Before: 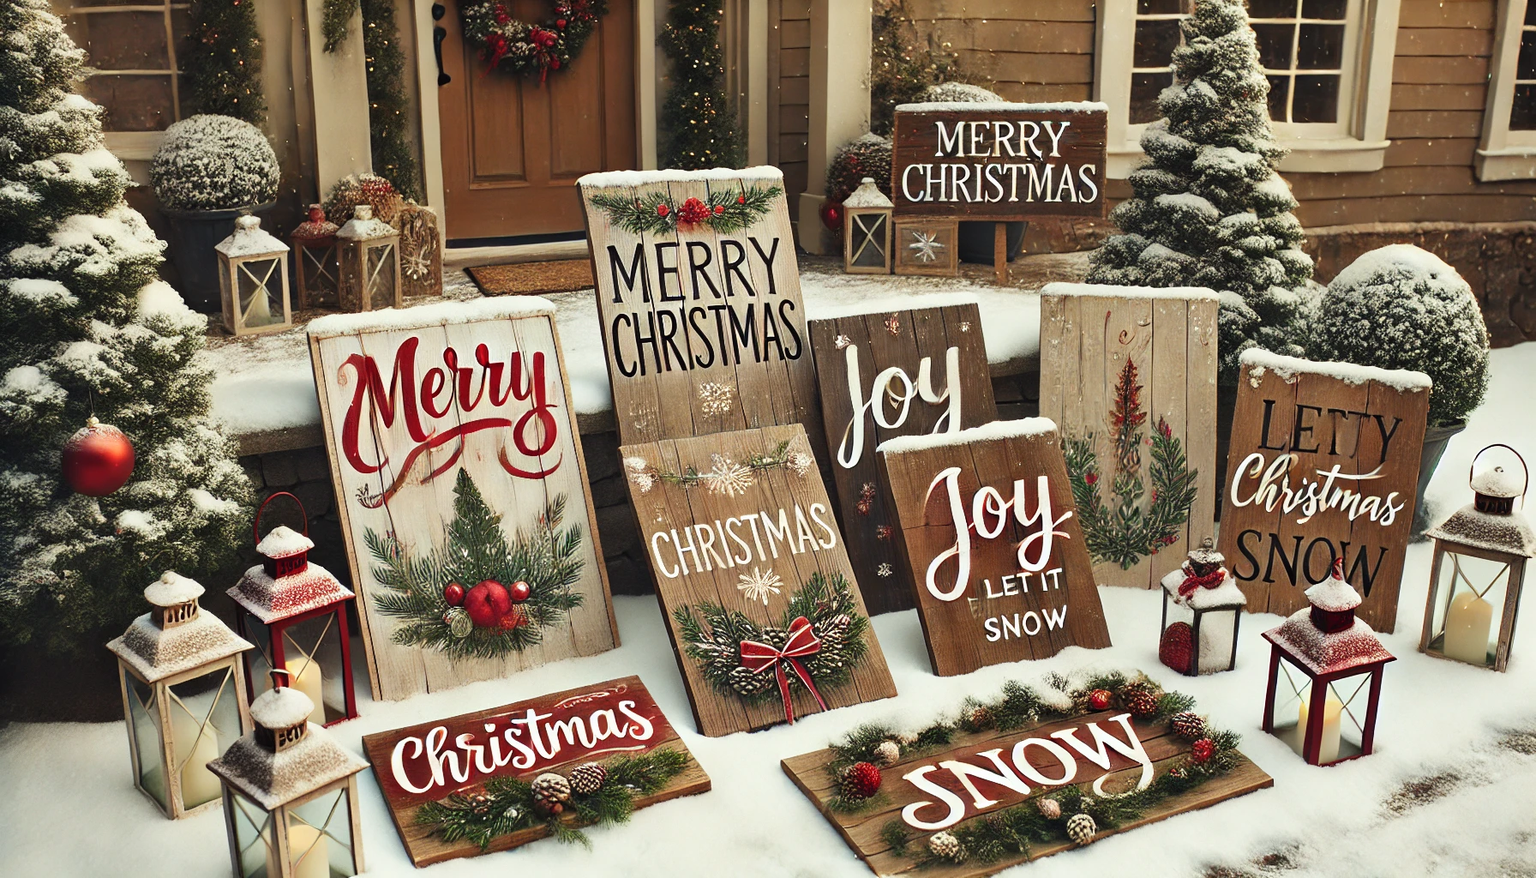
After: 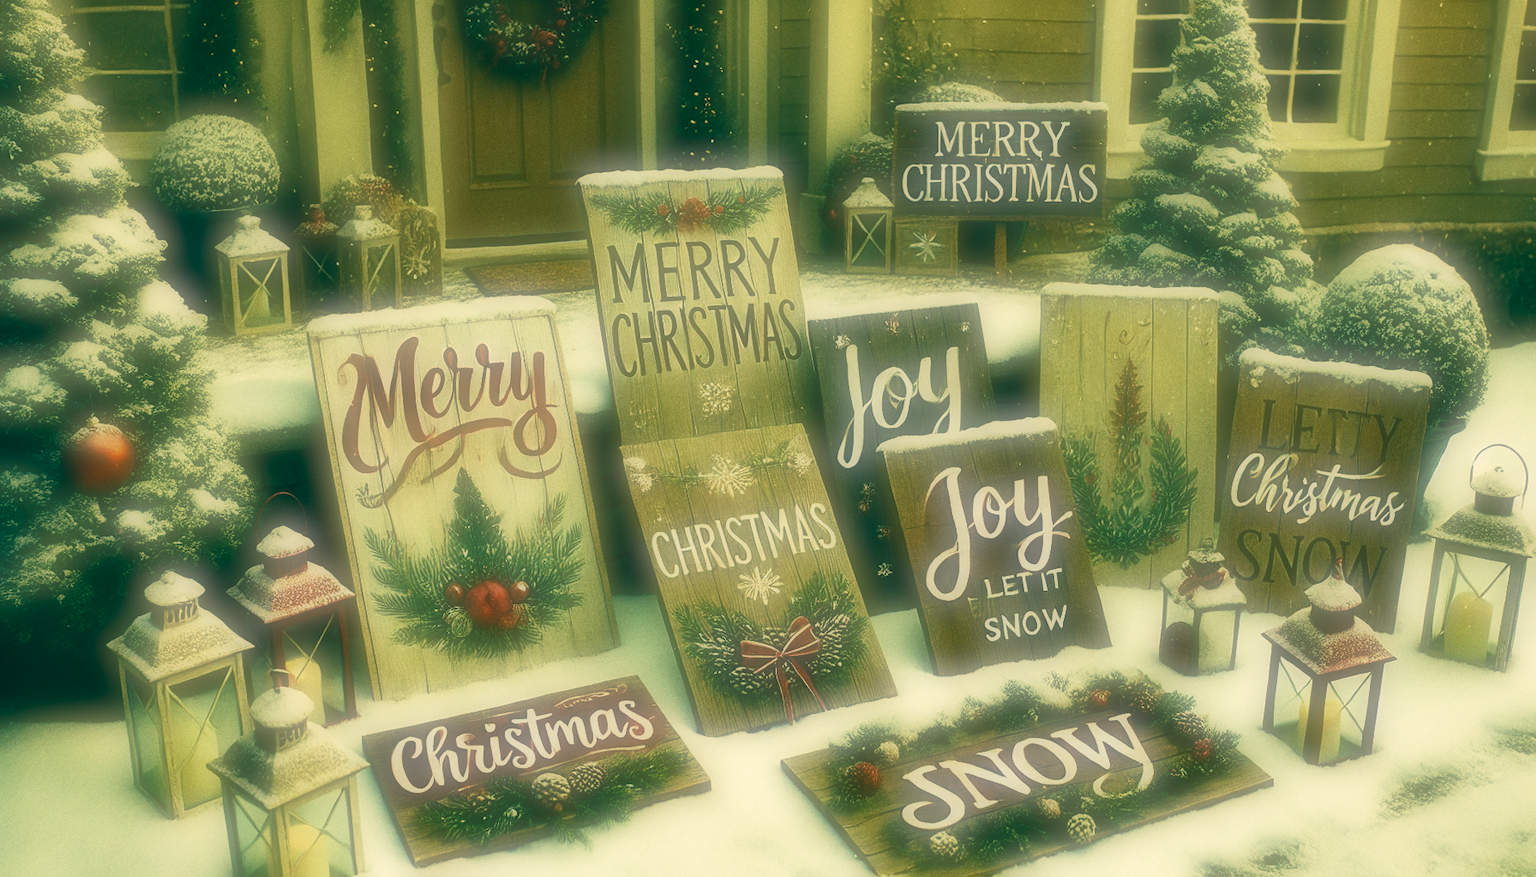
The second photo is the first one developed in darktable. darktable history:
white balance: red 0.984, blue 1.059
velvia: on, module defaults
soften: on, module defaults
grain: coarseness 11.82 ISO, strength 36.67%, mid-tones bias 74.17%
color correction: highlights a* 1.83, highlights b* 34.02, shadows a* -36.68, shadows b* -5.48
